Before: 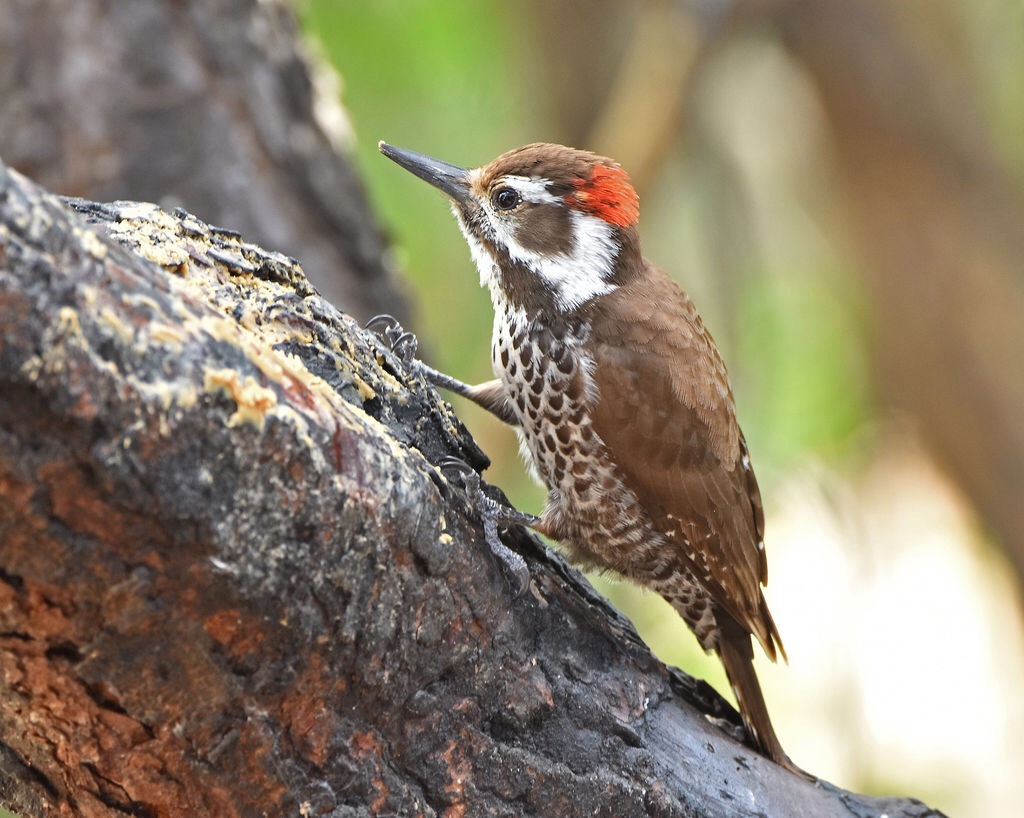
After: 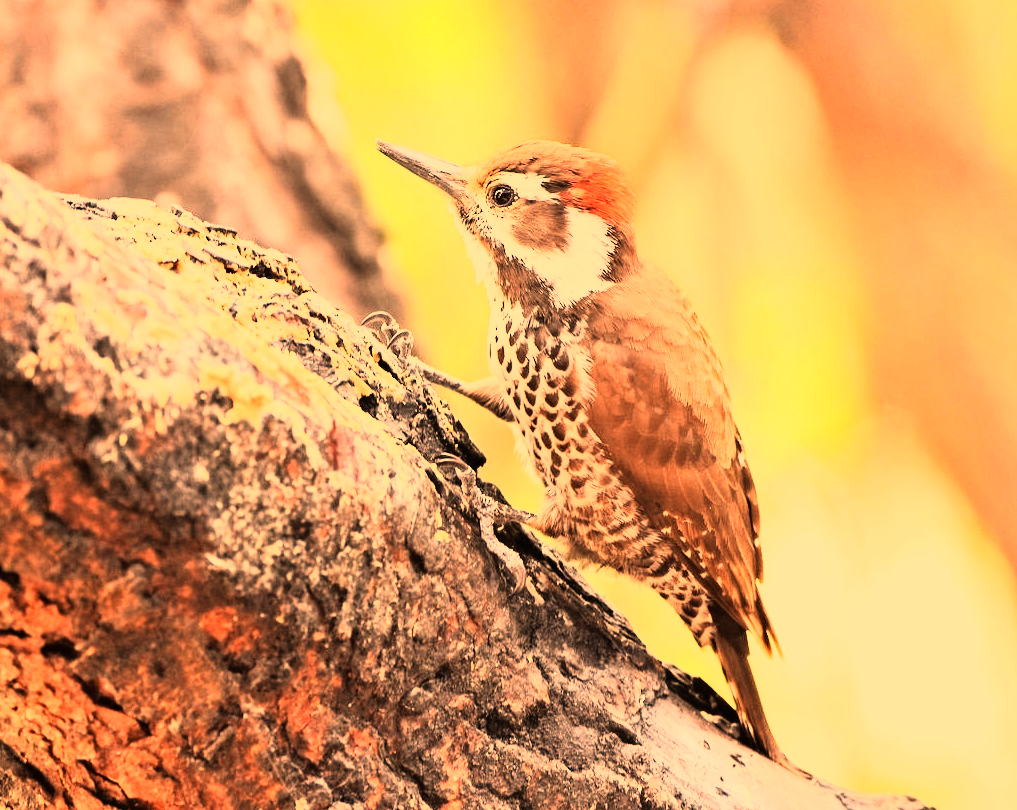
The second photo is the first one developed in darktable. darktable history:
crop: left 0.434%, top 0.485%, right 0.244%, bottom 0.386%
white balance: red 1.467, blue 0.684
rgb curve: curves: ch0 [(0, 0) (0.21, 0.15) (0.24, 0.21) (0.5, 0.75) (0.75, 0.96) (0.89, 0.99) (1, 1)]; ch1 [(0, 0.02) (0.21, 0.13) (0.25, 0.2) (0.5, 0.67) (0.75, 0.9) (0.89, 0.97) (1, 1)]; ch2 [(0, 0.02) (0.21, 0.13) (0.25, 0.2) (0.5, 0.67) (0.75, 0.9) (0.89, 0.97) (1, 1)], compensate middle gray true
